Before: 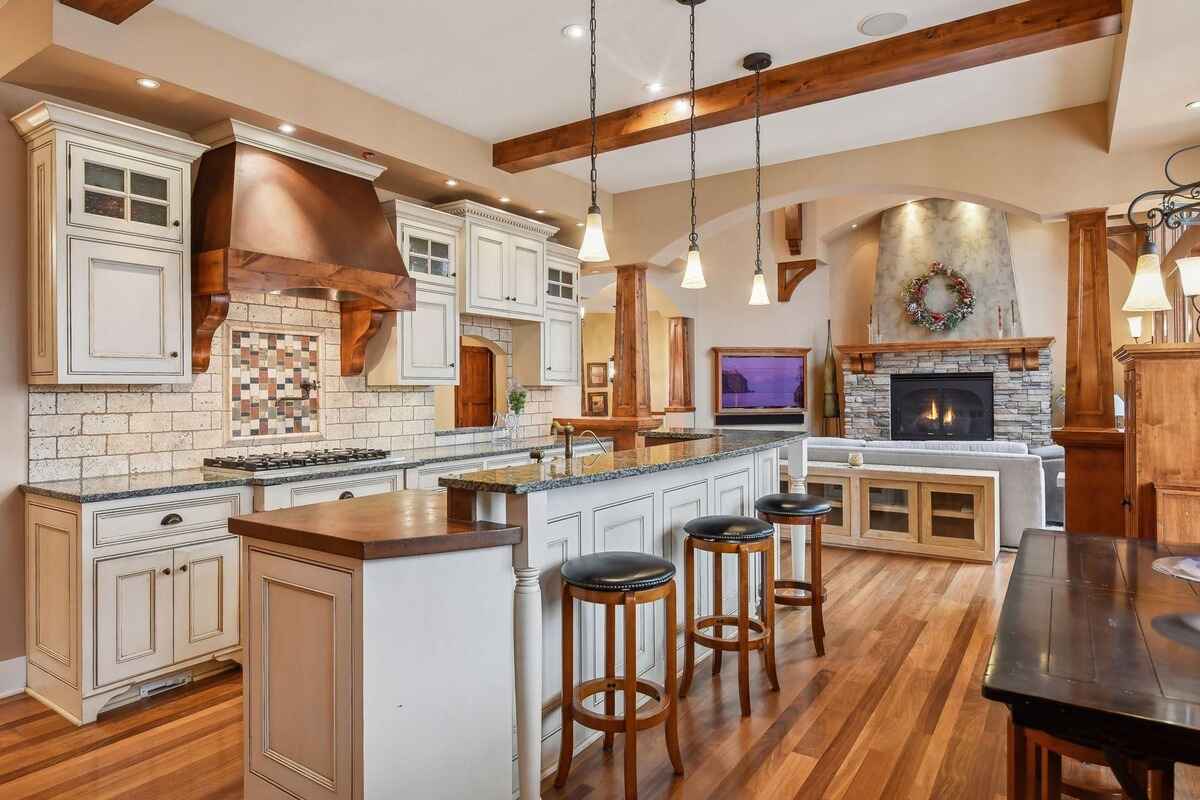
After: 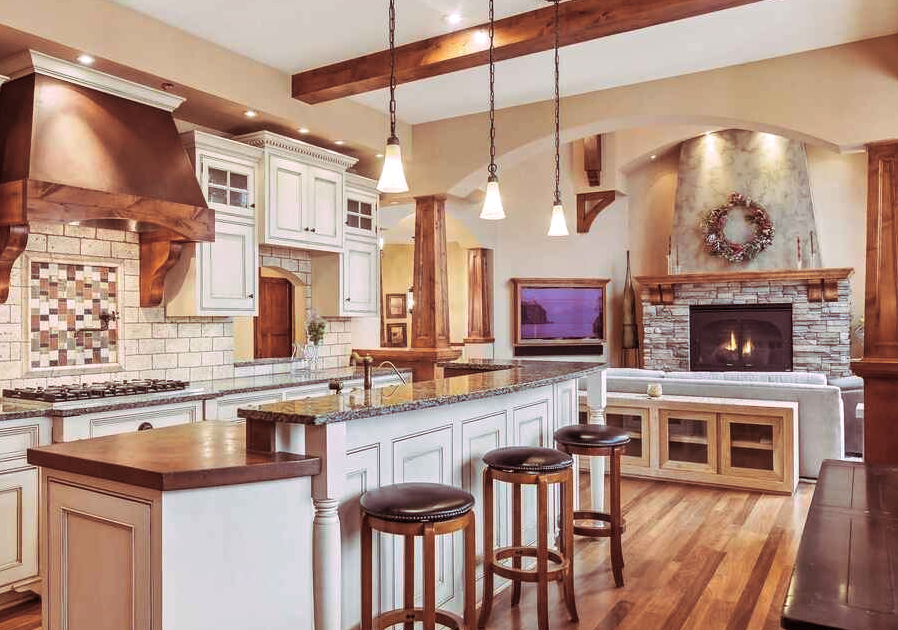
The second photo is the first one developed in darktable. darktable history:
crop: left 16.768%, top 8.653%, right 8.362%, bottom 12.485%
split-toning: highlights › hue 298.8°, highlights › saturation 0.73, compress 41.76%
shadows and highlights: shadows -12.5, white point adjustment 4, highlights 28.33
